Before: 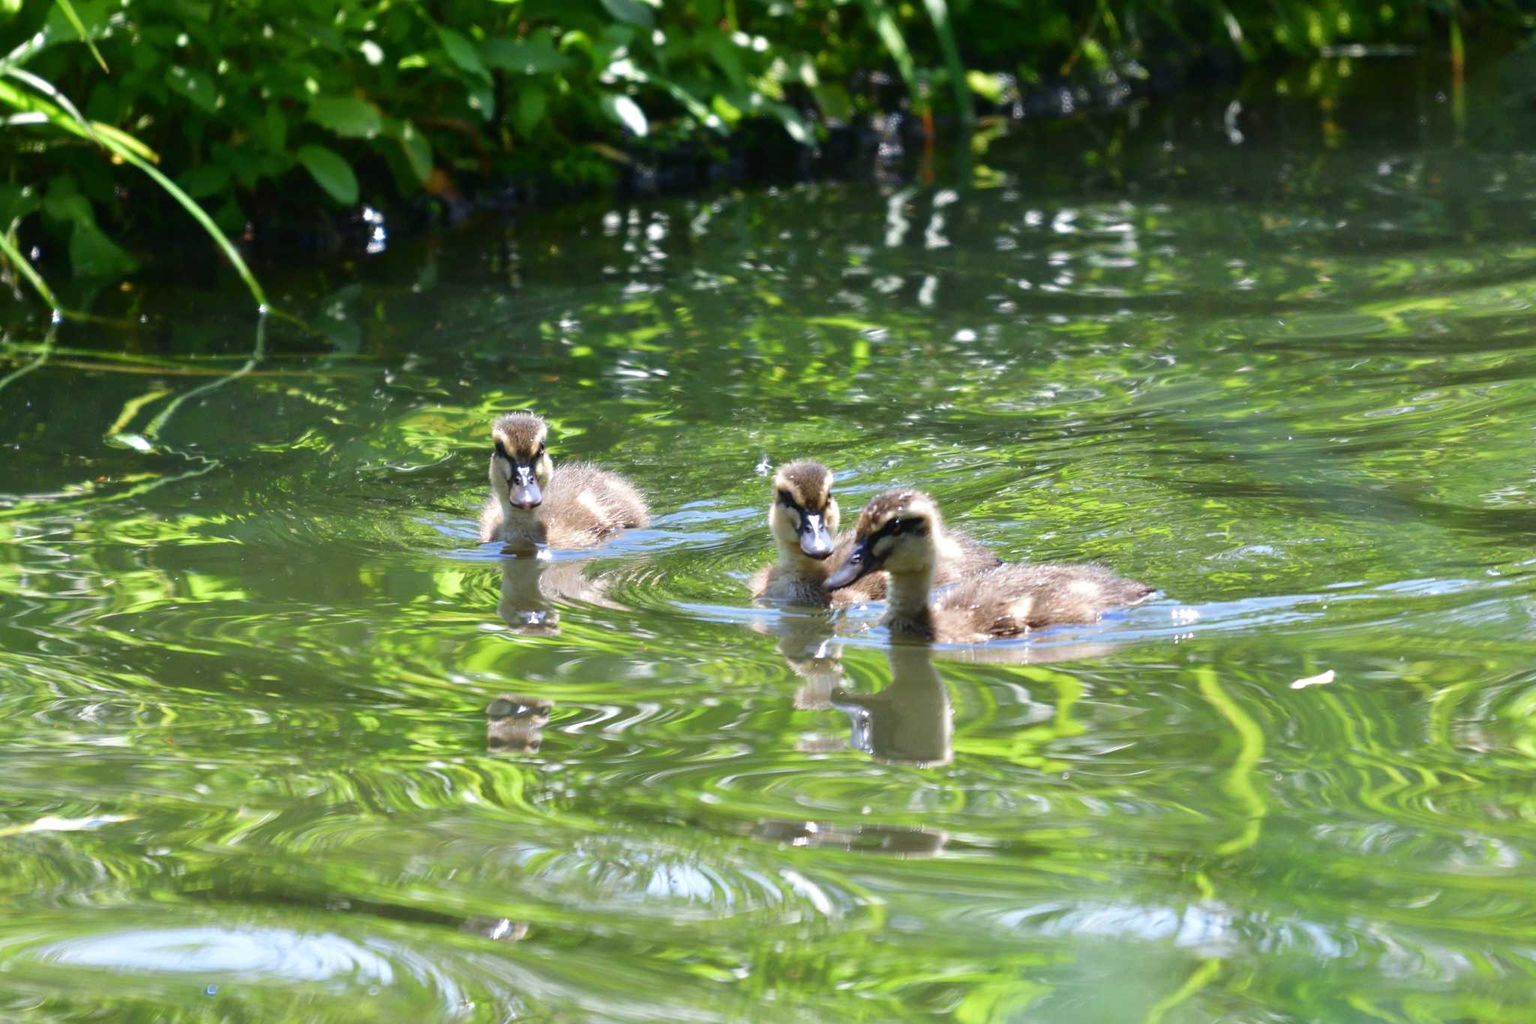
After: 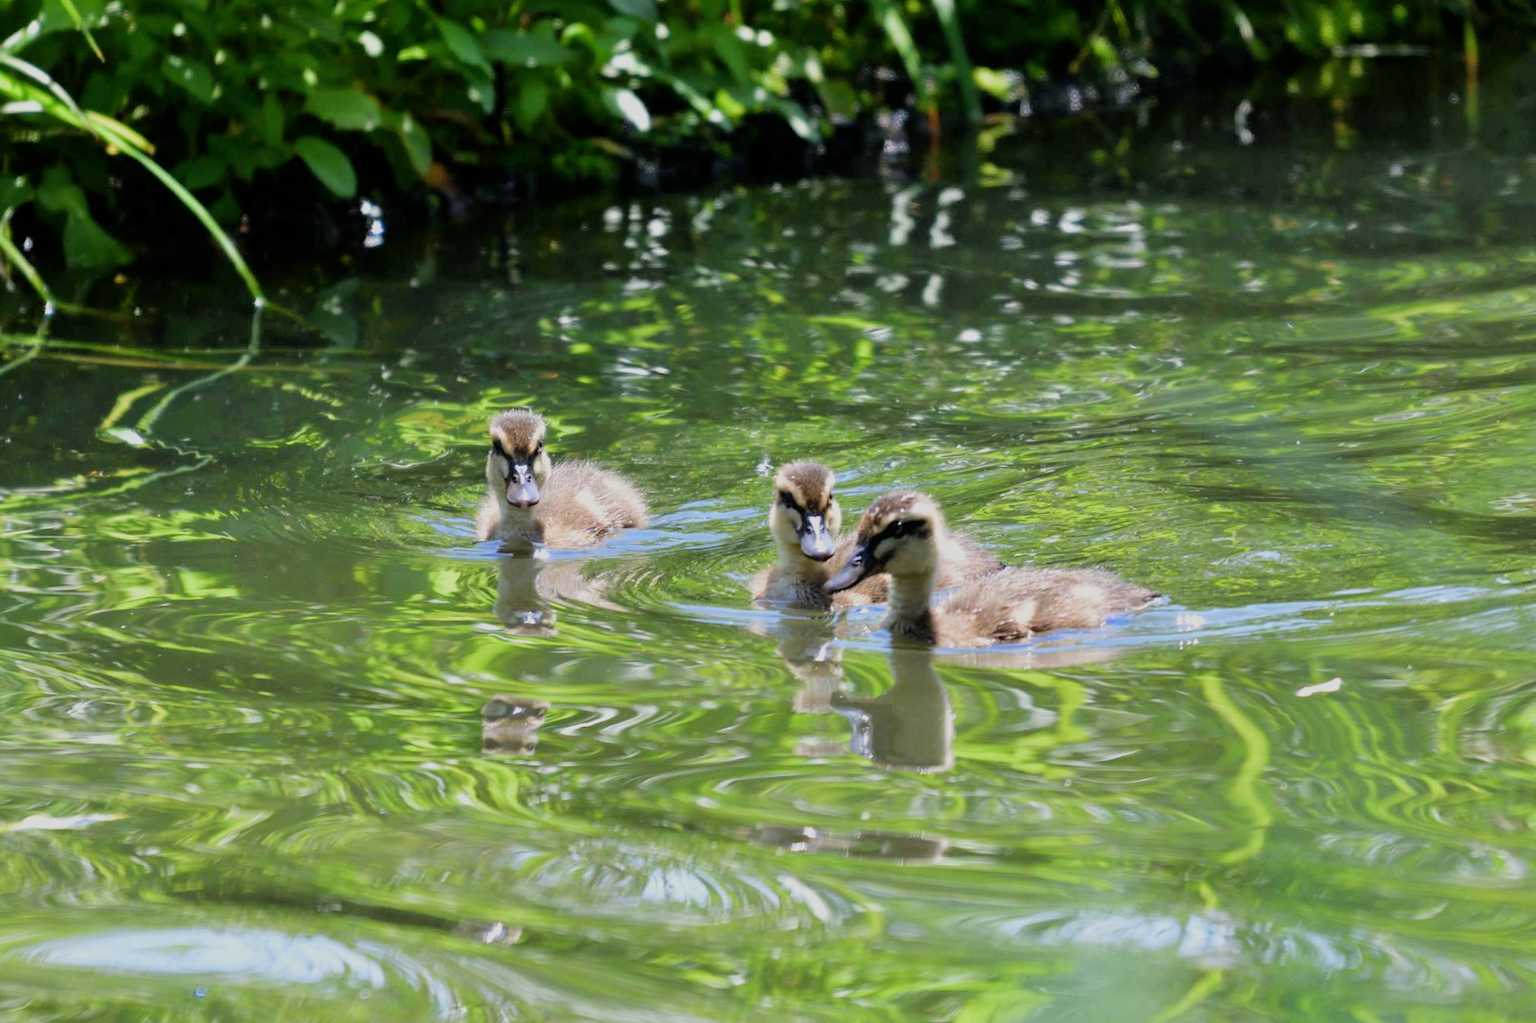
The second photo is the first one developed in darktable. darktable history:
crop and rotate: angle -0.5°
filmic rgb: middle gray luminance 18.42%, black relative exposure -9 EV, white relative exposure 3.75 EV, threshold 6 EV, target black luminance 0%, hardness 4.85, latitude 67.35%, contrast 0.955, highlights saturation mix 20%, shadows ↔ highlights balance 21.36%, add noise in highlights 0, preserve chrominance luminance Y, color science v3 (2019), use custom middle-gray values true, iterations of high-quality reconstruction 0, contrast in highlights soft, enable highlight reconstruction true
